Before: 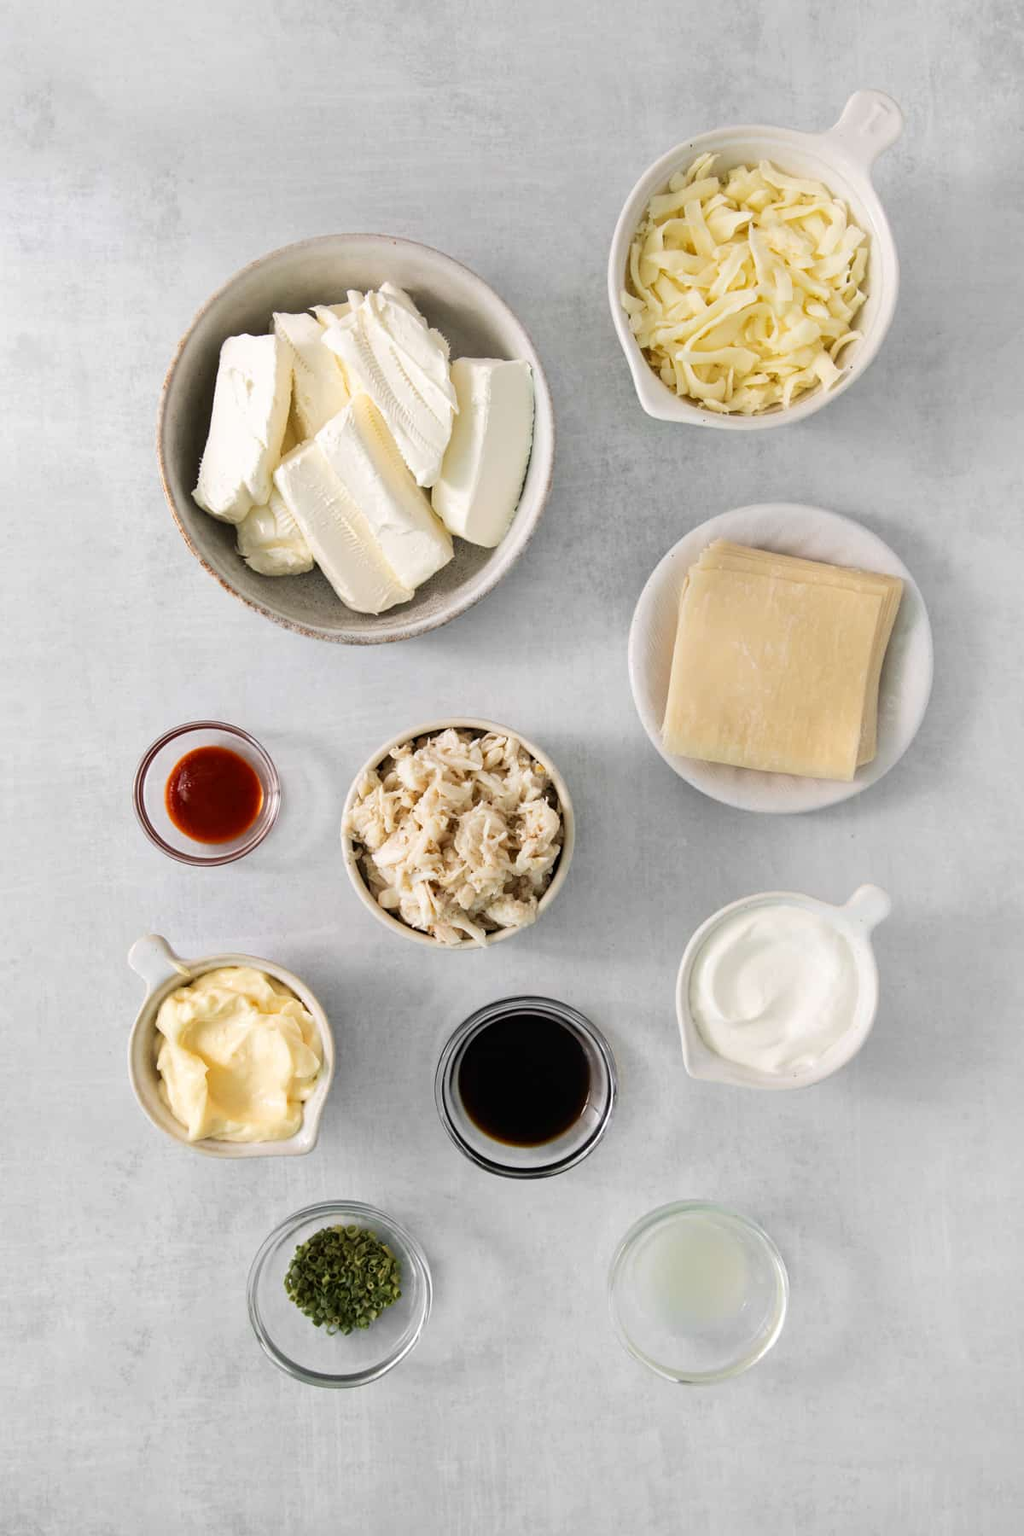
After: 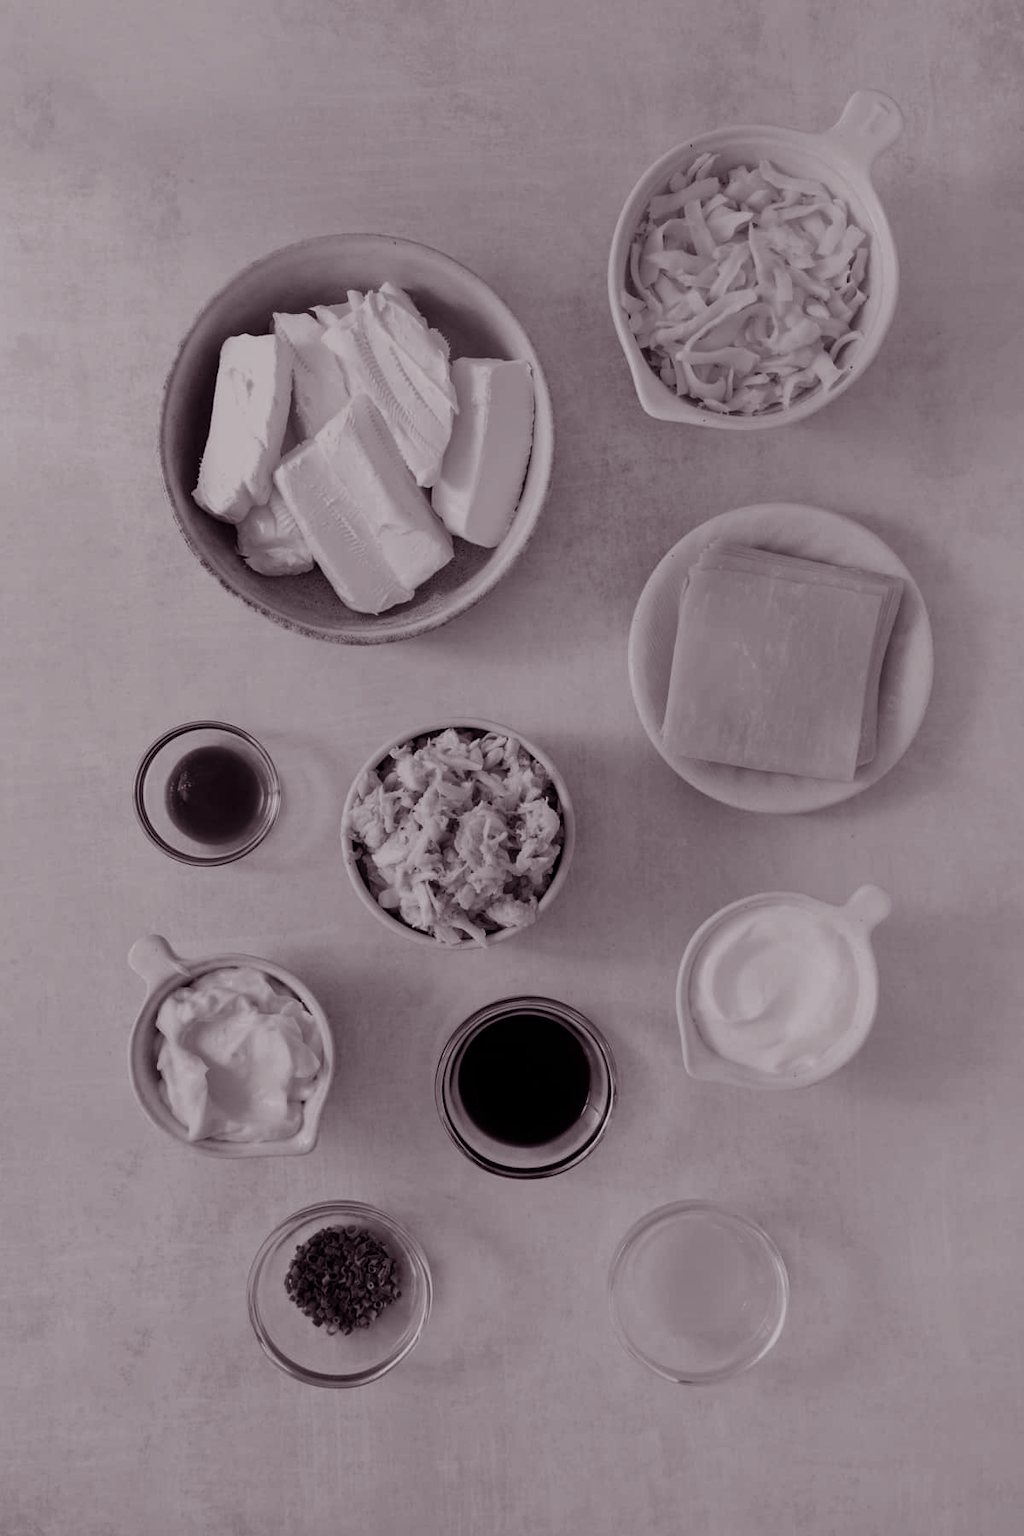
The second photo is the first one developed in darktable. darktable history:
exposure: black level correction 0, exposure -0.851 EV, compensate highlight preservation false
color balance rgb: power › luminance -7.764%, power › chroma 1.328%, power › hue 330.31°, perceptual saturation grading › global saturation 45.132%, perceptual saturation grading › highlights -25.65%, perceptual saturation grading › shadows 49.783%
color calibration: output gray [0.246, 0.254, 0.501, 0], illuminant same as pipeline (D50), adaptation XYZ, x 0.346, y 0.357, temperature 5005.68 K
